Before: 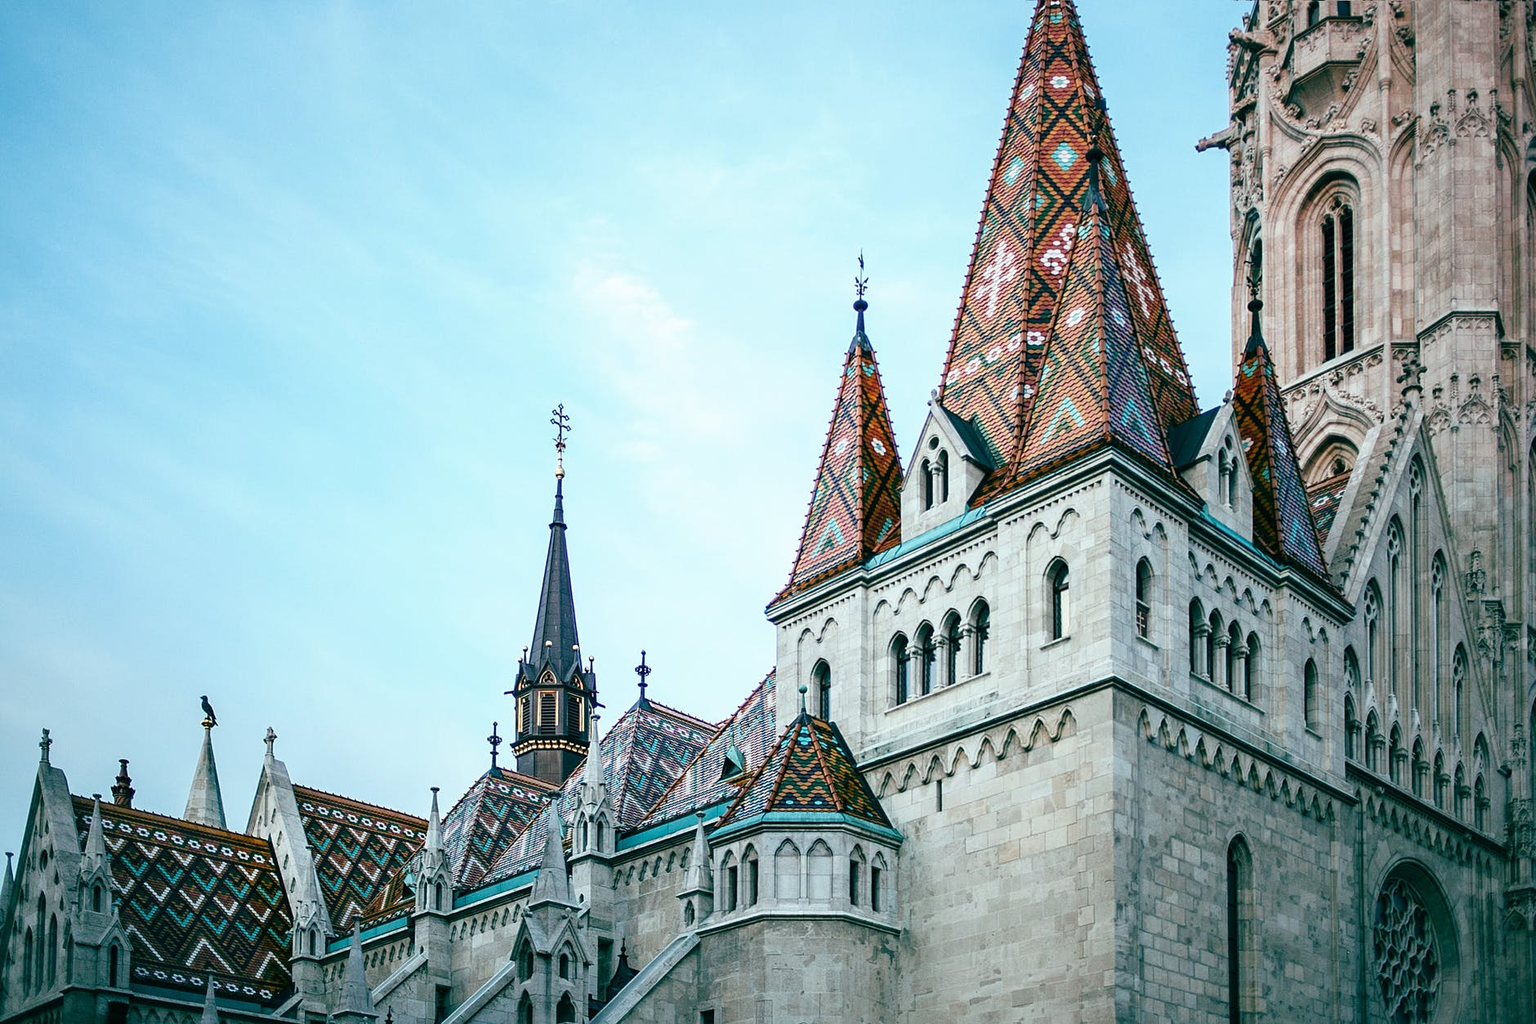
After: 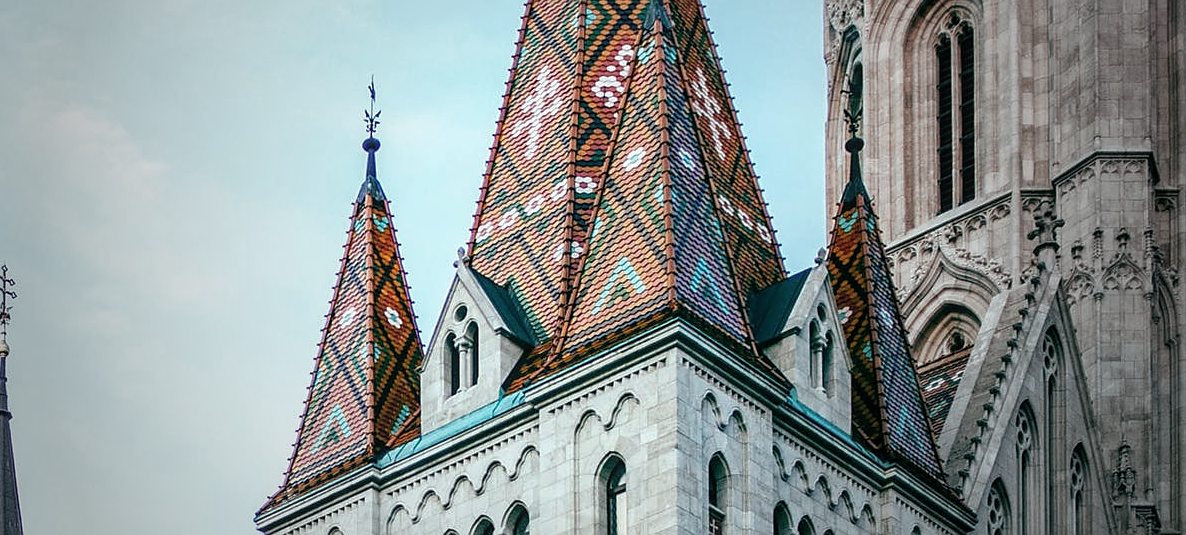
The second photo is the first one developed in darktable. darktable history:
sharpen: radius 1.02, threshold 1.009
crop: left 36.304%, top 18.308%, right 0.607%, bottom 38.973%
local contrast: on, module defaults
vignetting: fall-off start 33.7%, fall-off radius 64.52%, width/height ratio 0.965
